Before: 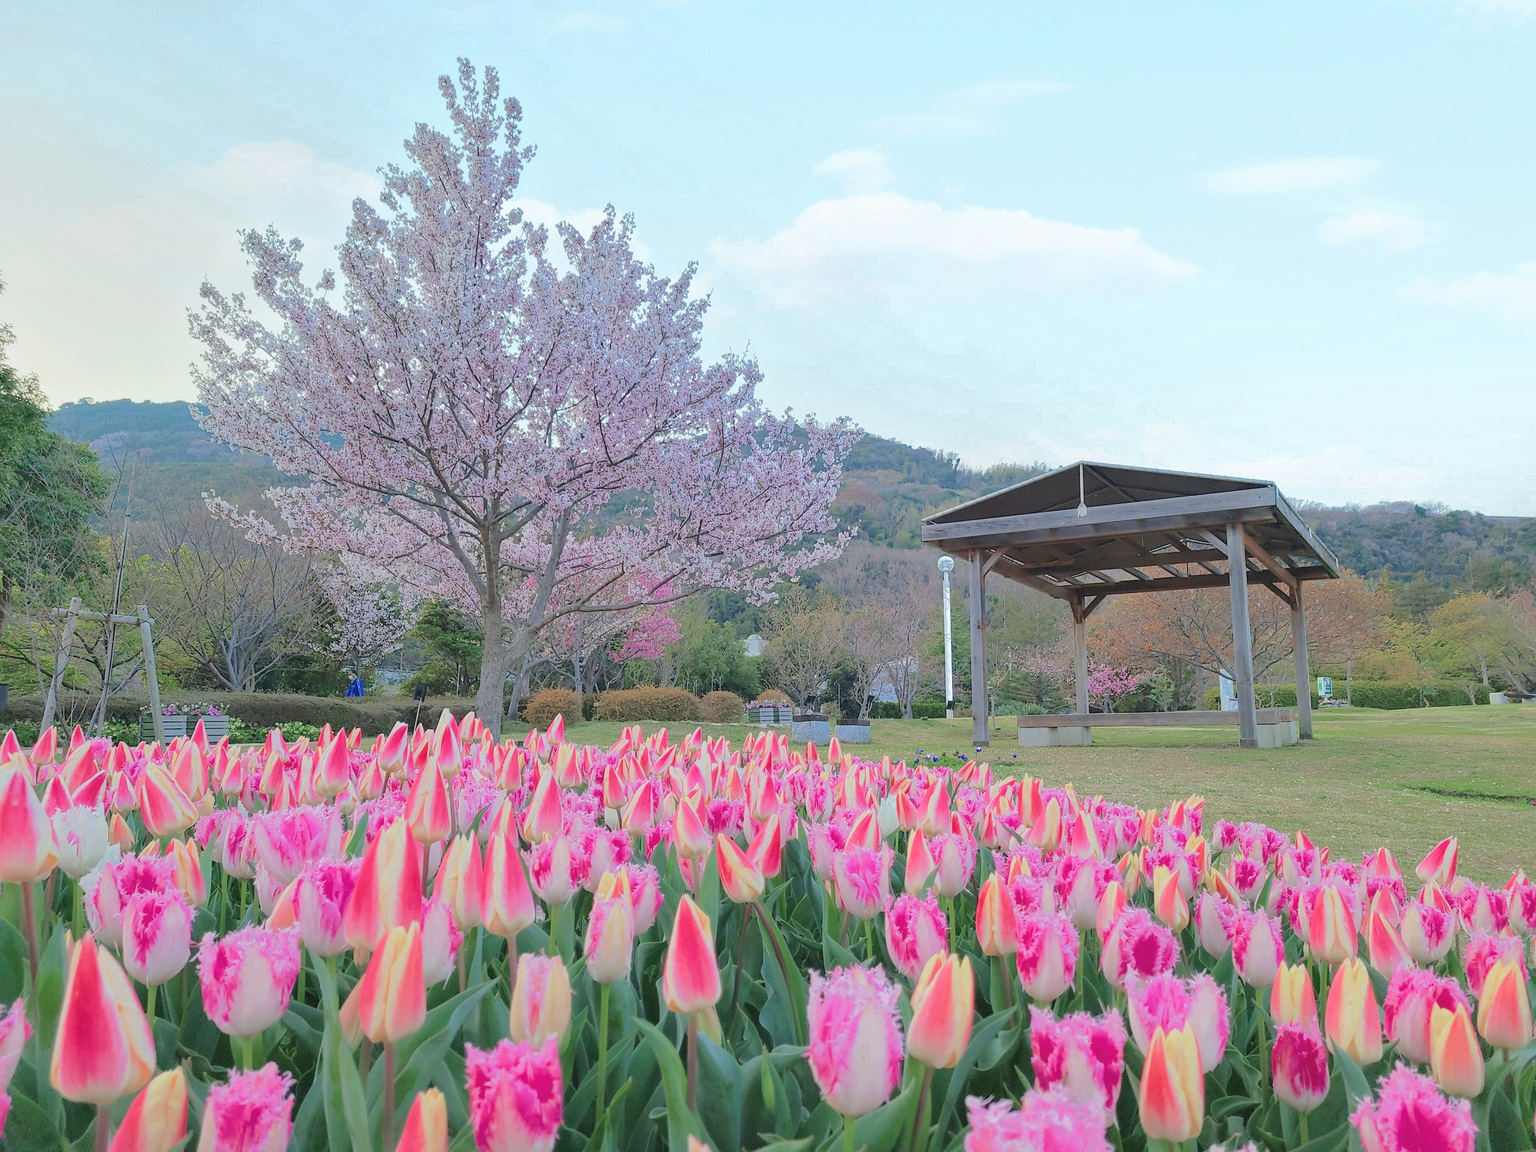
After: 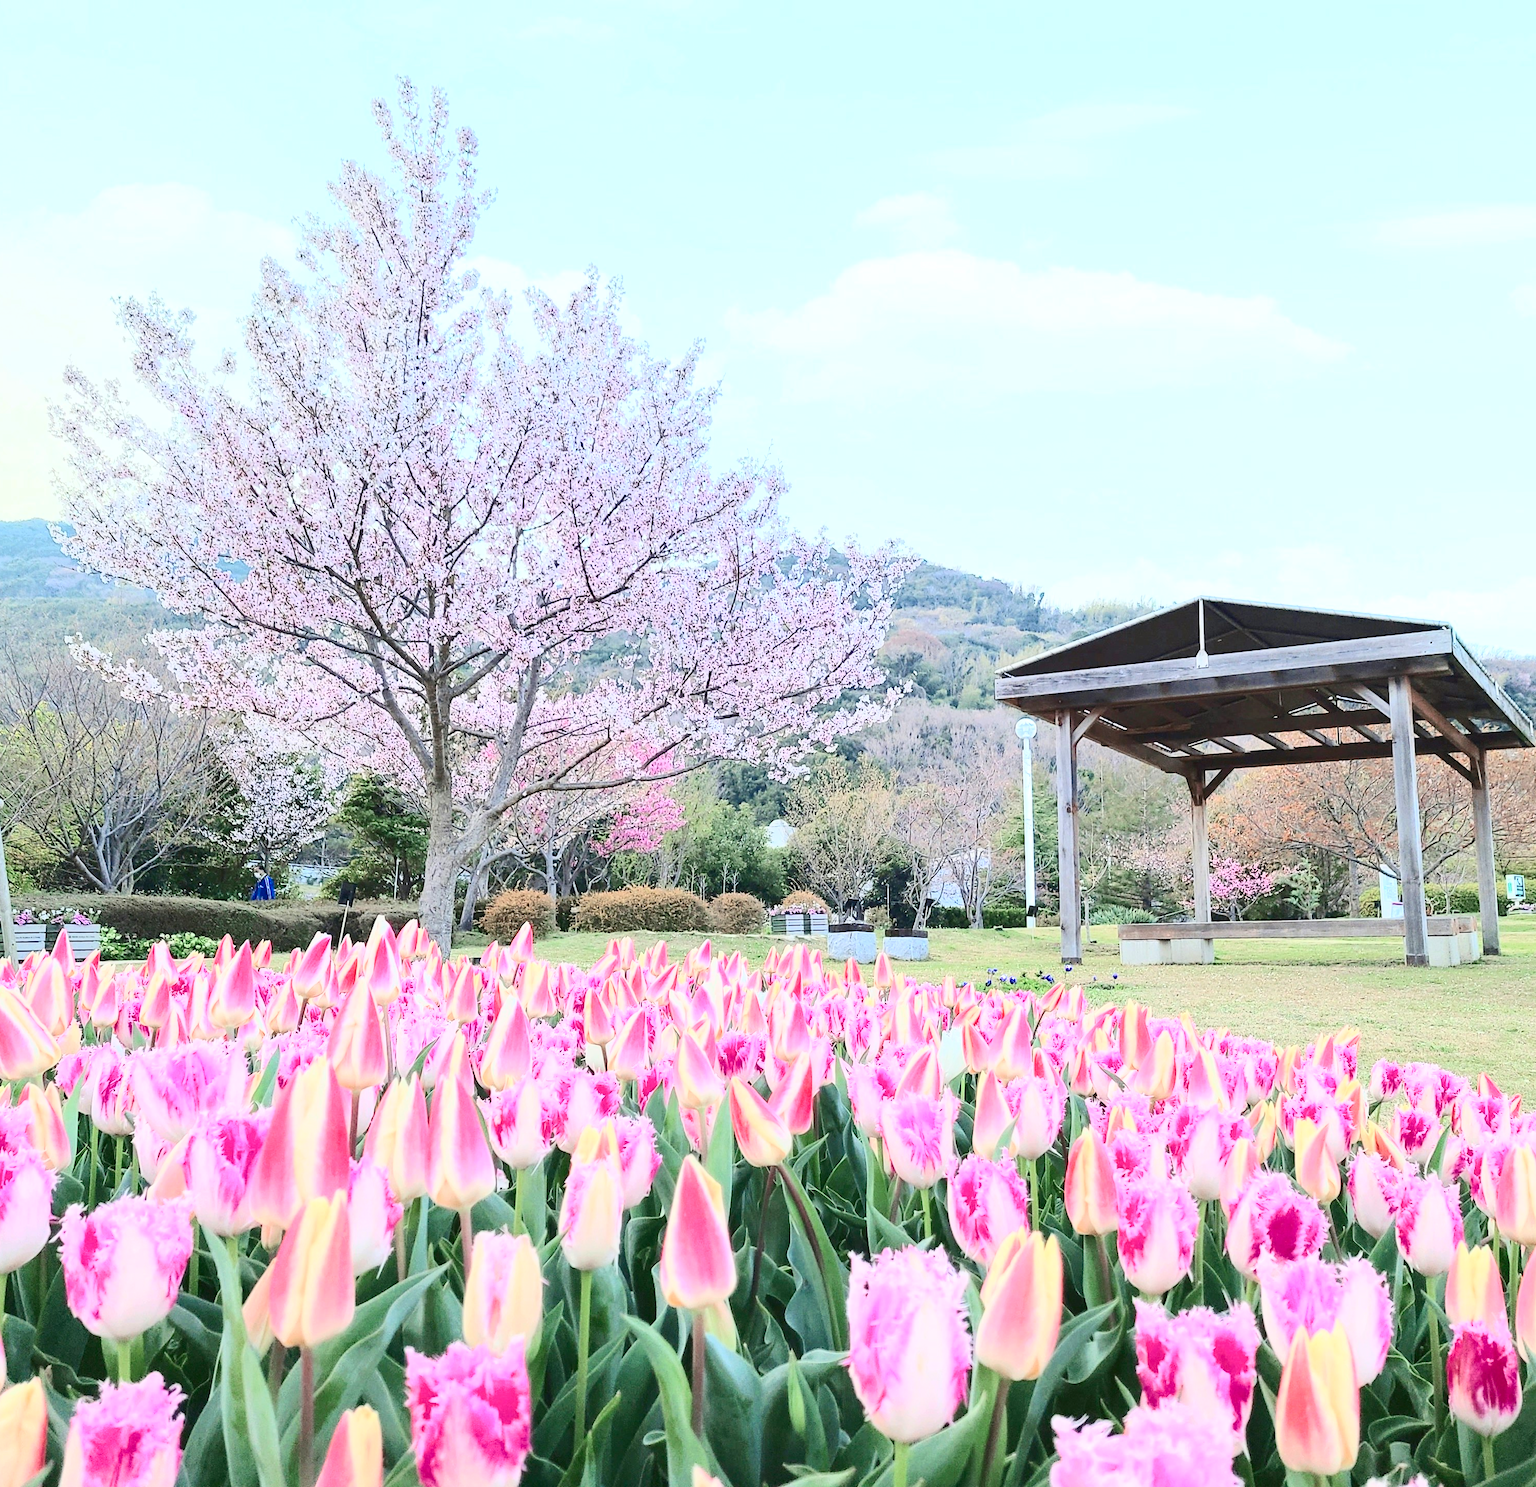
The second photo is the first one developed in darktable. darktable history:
contrast brightness saturation: contrast 0.636, brightness 0.321, saturation 0.138
crop: left 9.894%, right 12.678%
